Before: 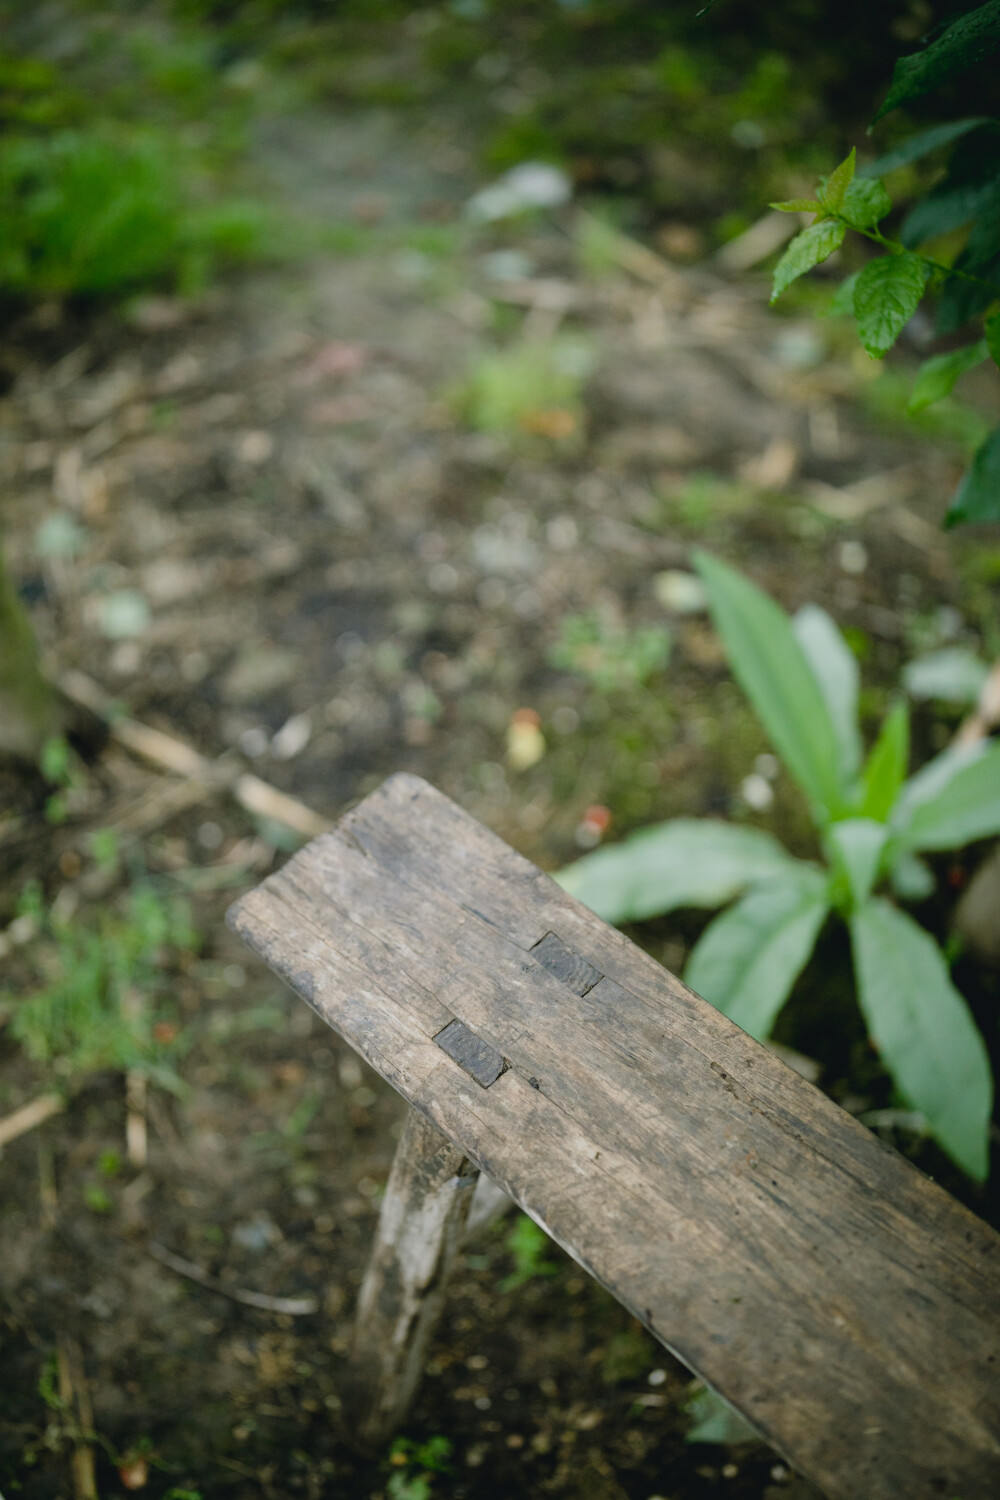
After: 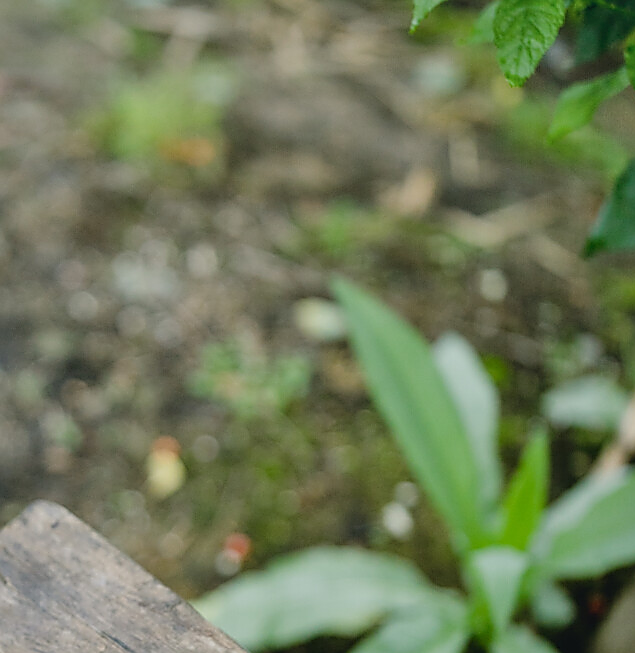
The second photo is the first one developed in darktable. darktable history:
shadows and highlights: shadows 76.76, highlights -60.98, soften with gaussian
crop: left 36.053%, top 18.183%, right 0.359%, bottom 38.269%
sharpen: radius 1.423, amount 1.256, threshold 0.738
